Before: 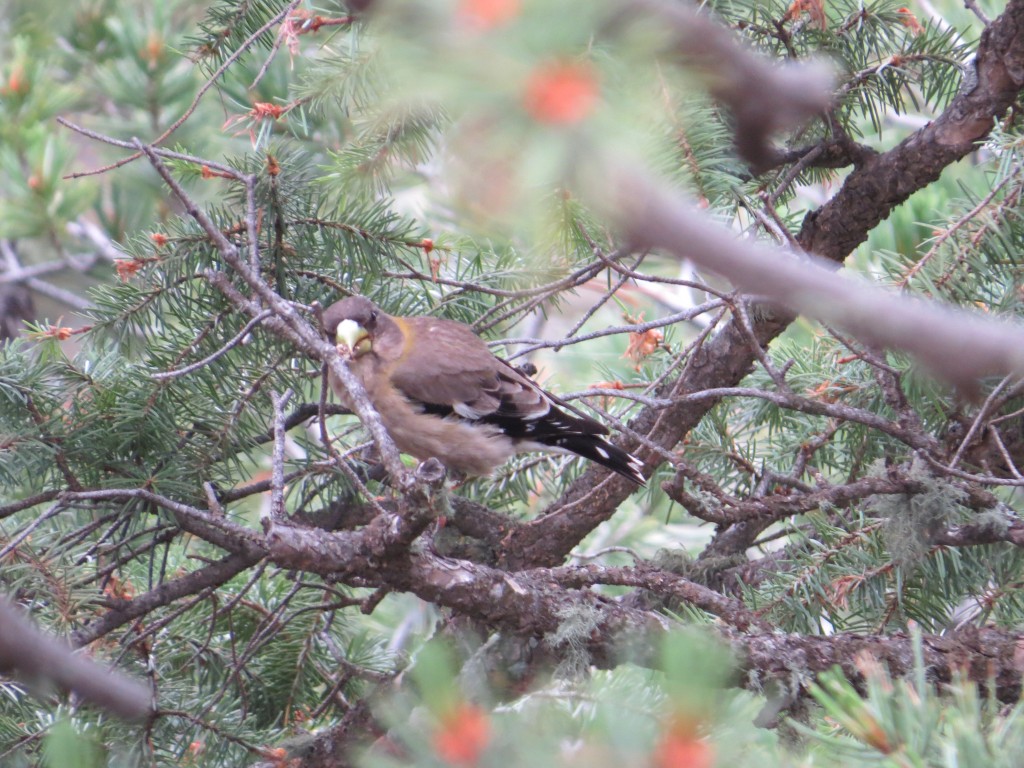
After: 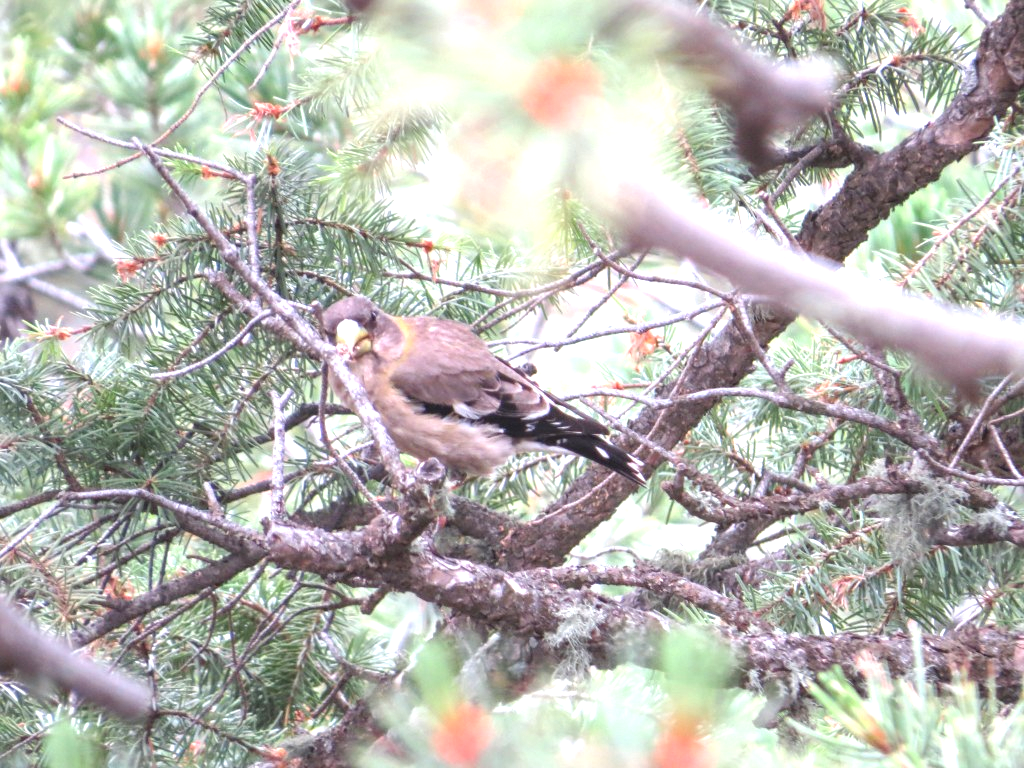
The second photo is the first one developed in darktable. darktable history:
exposure: black level correction 0, exposure 0.95 EV, compensate exposure bias true, compensate highlight preservation false
local contrast: on, module defaults
